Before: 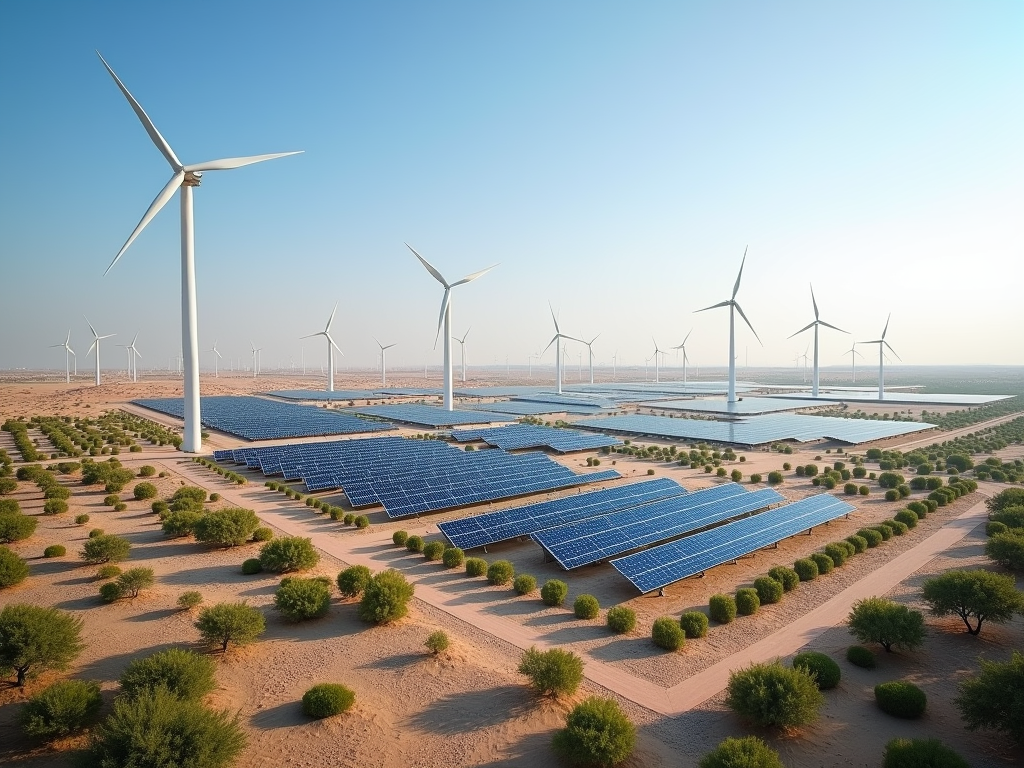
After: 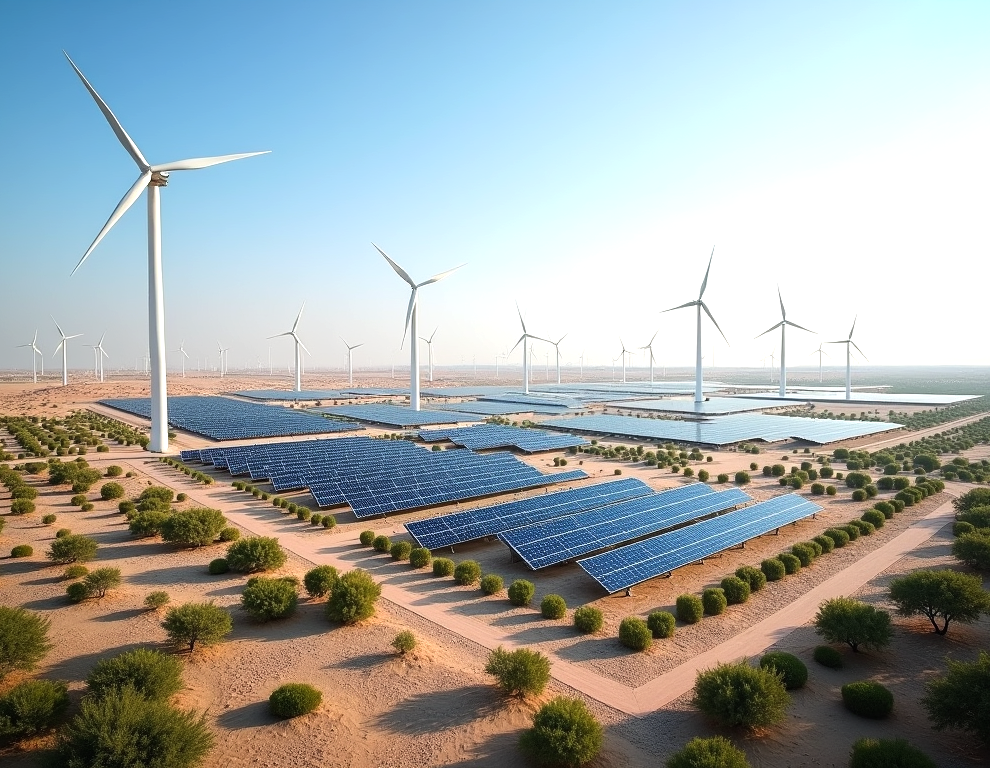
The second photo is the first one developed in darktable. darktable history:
crop and rotate: left 3.238%
tone equalizer: -8 EV -0.417 EV, -7 EV -0.389 EV, -6 EV -0.333 EV, -5 EV -0.222 EV, -3 EV 0.222 EV, -2 EV 0.333 EV, -1 EV 0.389 EV, +0 EV 0.417 EV, edges refinement/feathering 500, mask exposure compensation -1.57 EV, preserve details no
